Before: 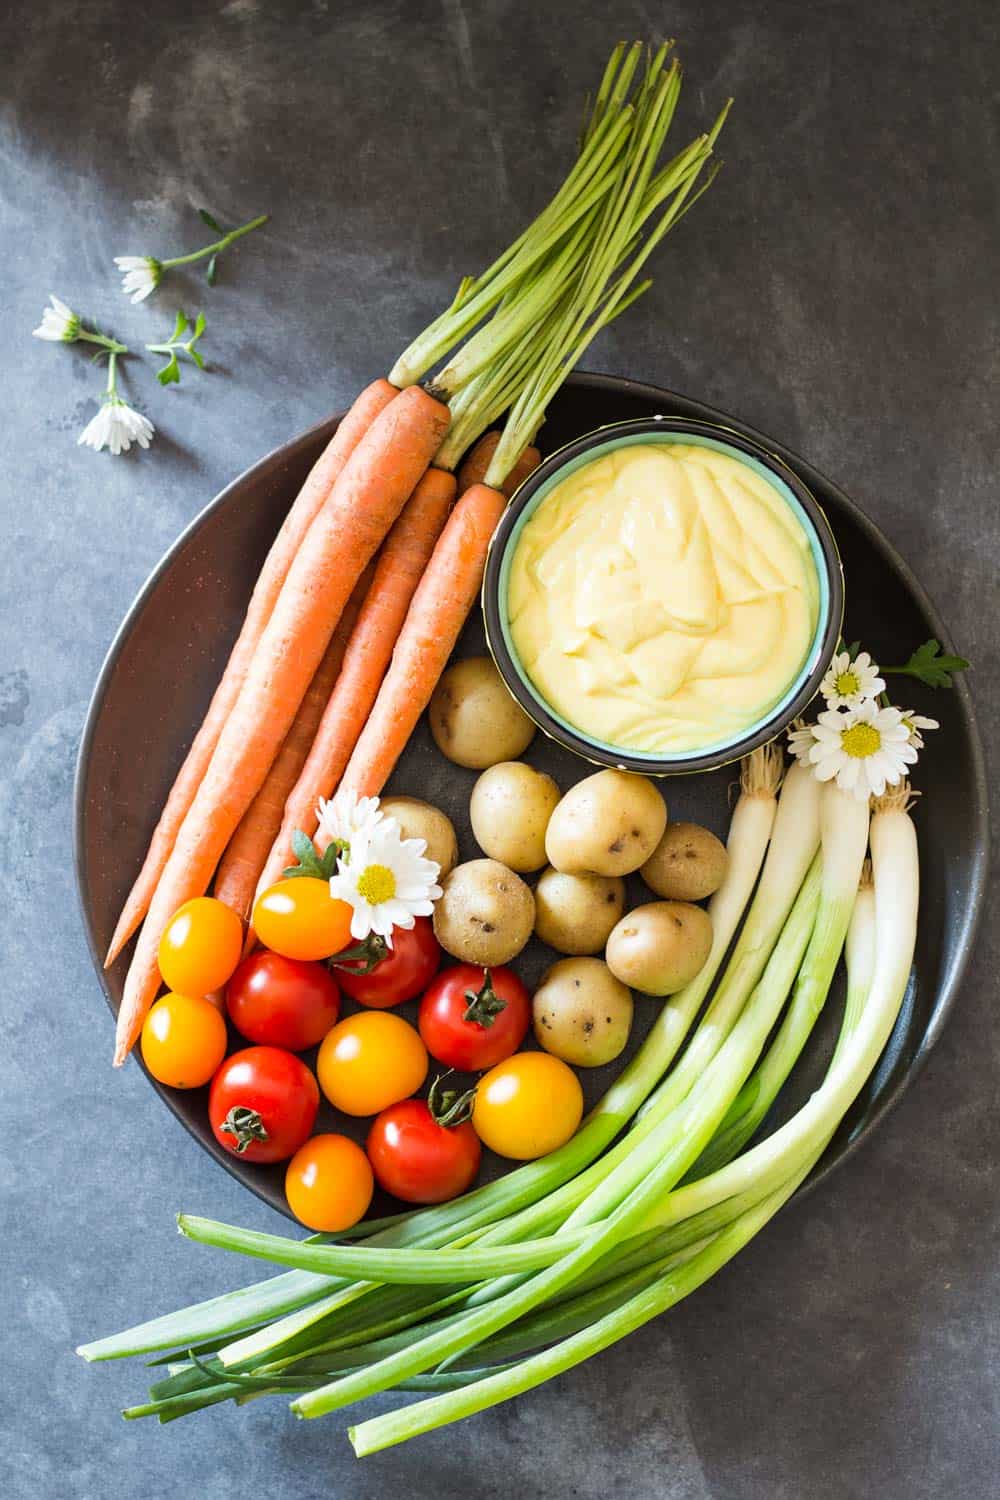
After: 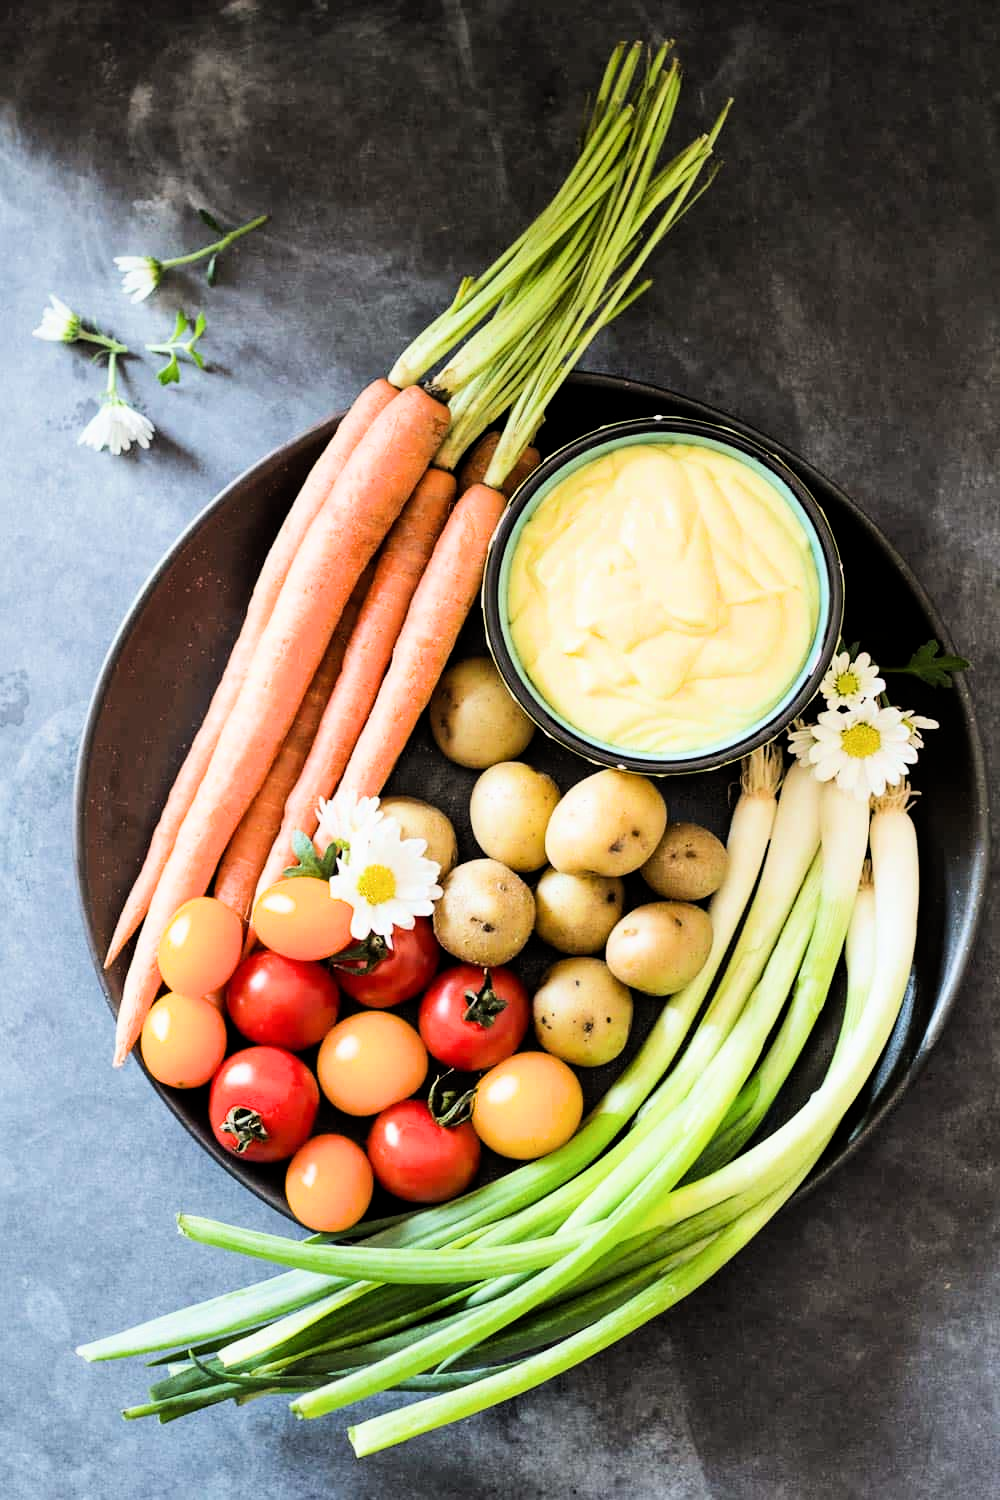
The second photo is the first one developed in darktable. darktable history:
filmic rgb: middle gray luminance 18.25%, black relative exposure -8.99 EV, white relative exposure 3.75 EV, target black luminance 0%, hardness 4.9, latitude 67.9%, contrast 0.958, highlights saturation mix 21.16%, shadows ↔ highlights balance 21.61%
tone equalizer: -8 EV -1.07 EV, -7 EV -1.04 EV, -6 EV -0.883 EV, -5 EV -0.561 EV, -3 EV 0.589 EV, -2 EV 0.866 EV, -1 EV 1 EV, +0 EV 1.06 EV, edges refinement/feathering 500, mask exposure compensation -1.57 EV, preserve details no
